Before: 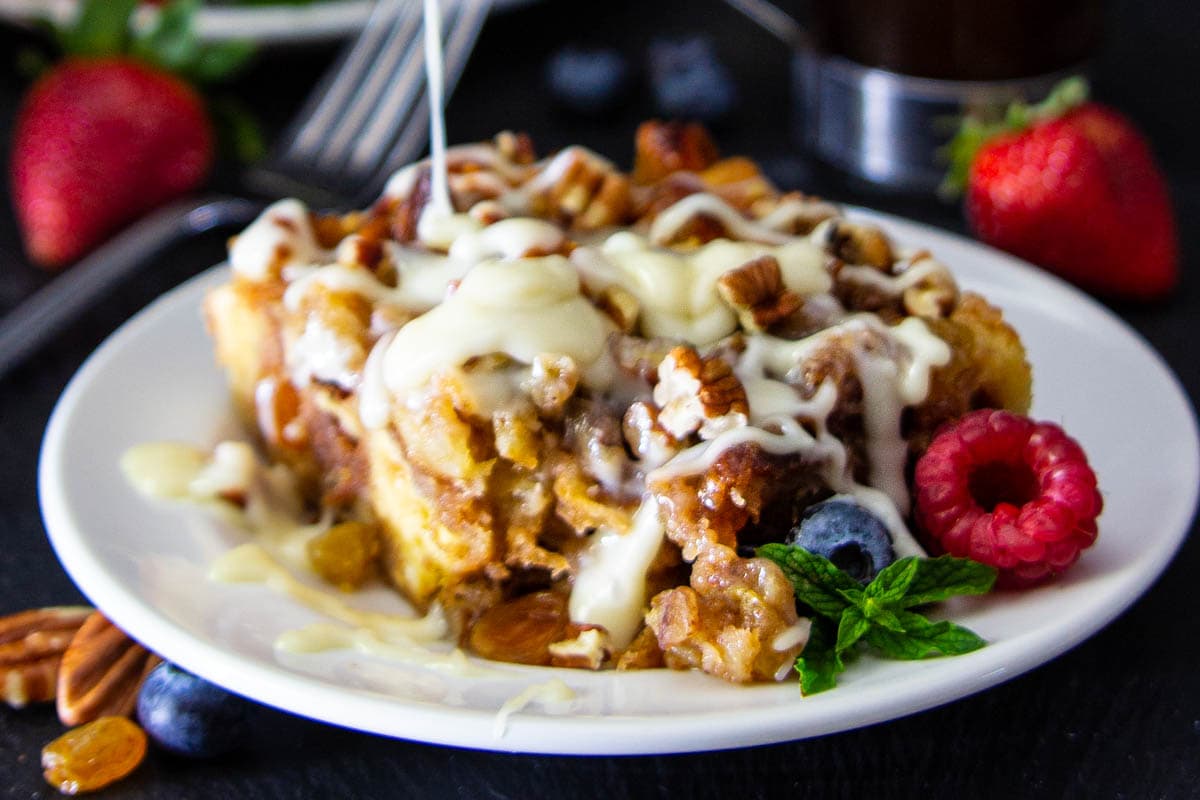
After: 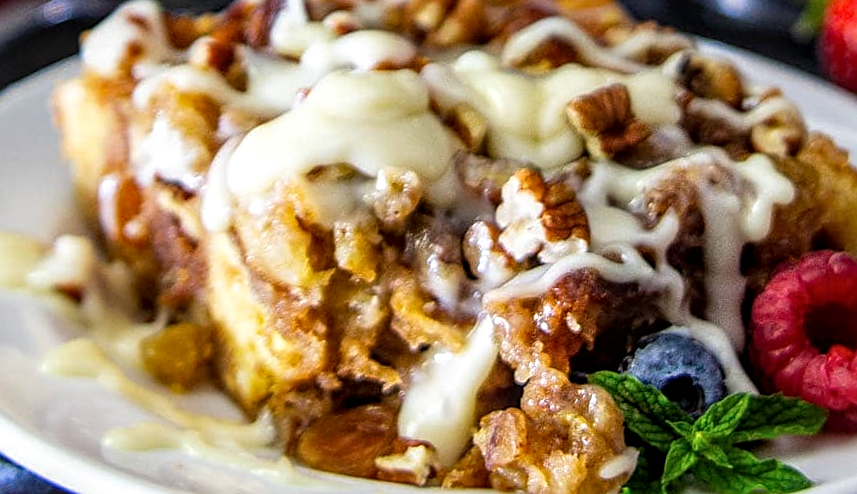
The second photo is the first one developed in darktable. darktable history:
local contrast: detail 130%
crop and rotate: angle -3.59°, left 9.837%, top 20.455%, right 12.15%, bottom 12.031%
sharpen: on, module defaults
